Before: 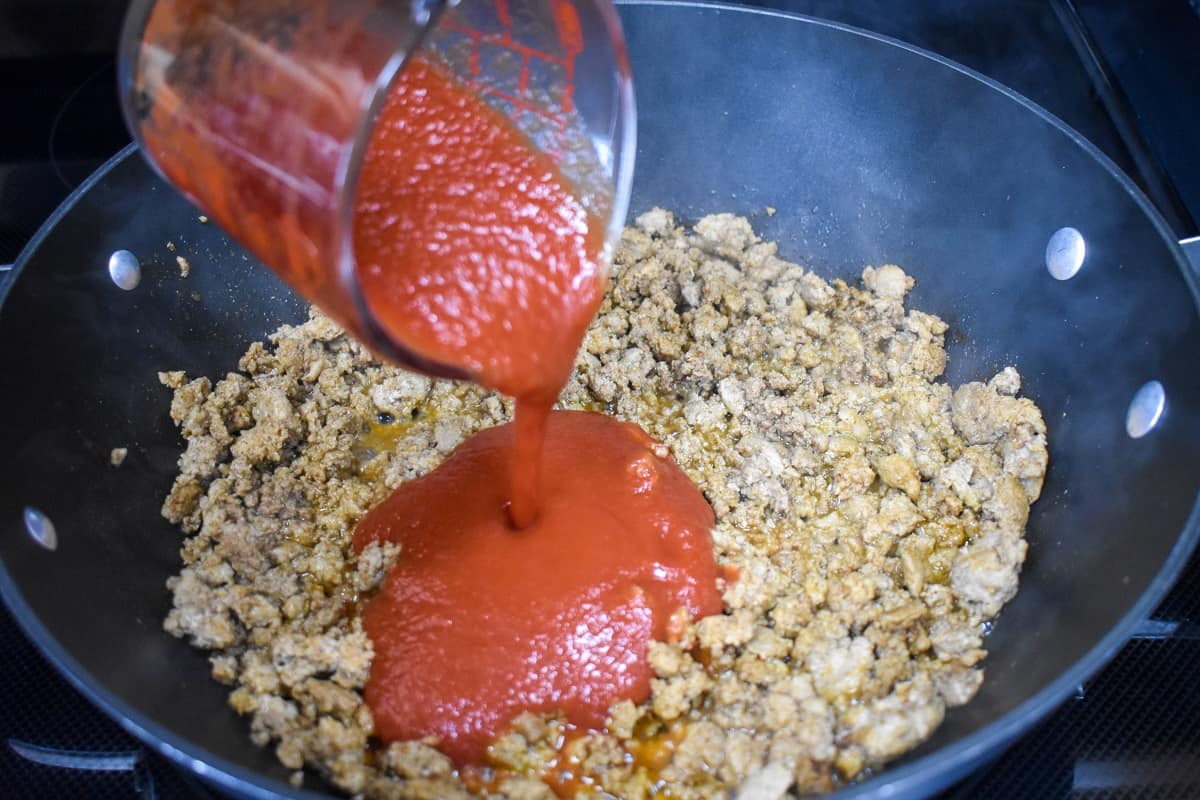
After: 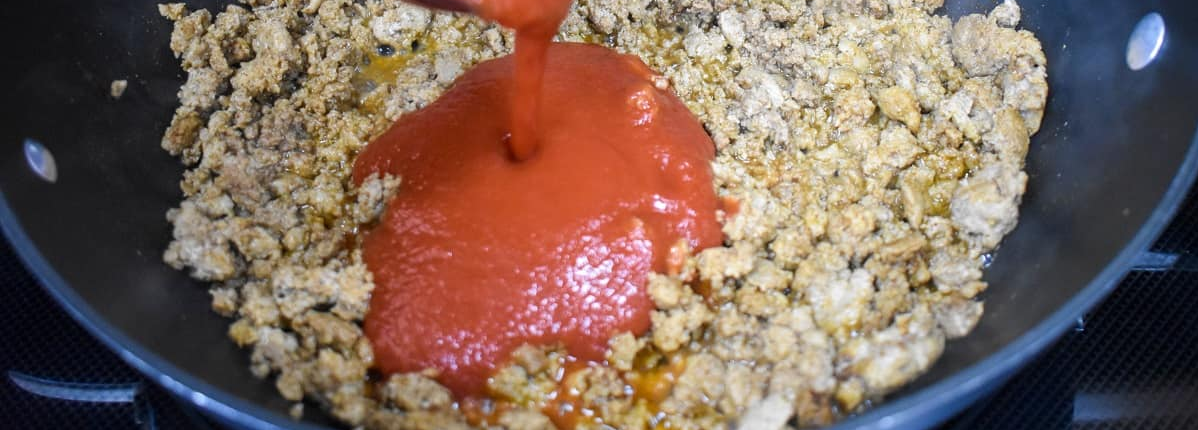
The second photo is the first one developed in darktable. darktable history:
crop and rotate: top 46.135%, right 0.107%
